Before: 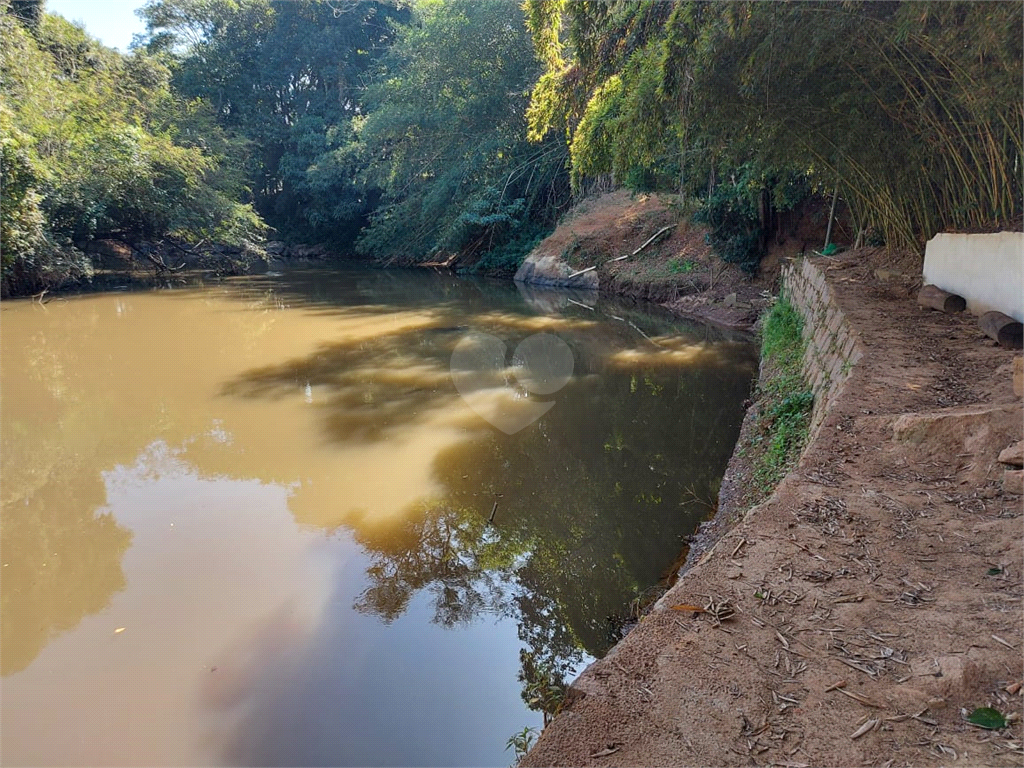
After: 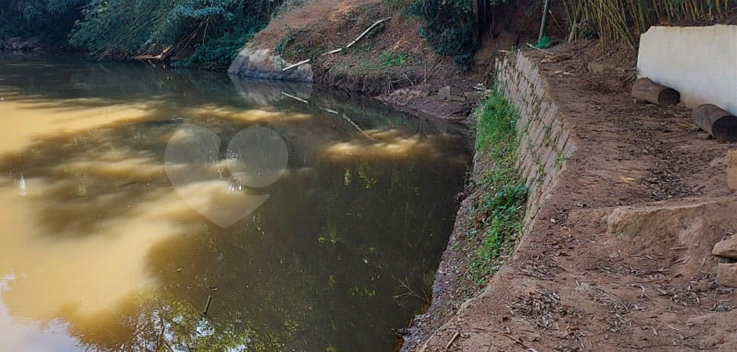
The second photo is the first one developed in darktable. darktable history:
white balance: emerald 1
crop and rotate: left 27.938%, top 27.046%, bottom 27.046%
